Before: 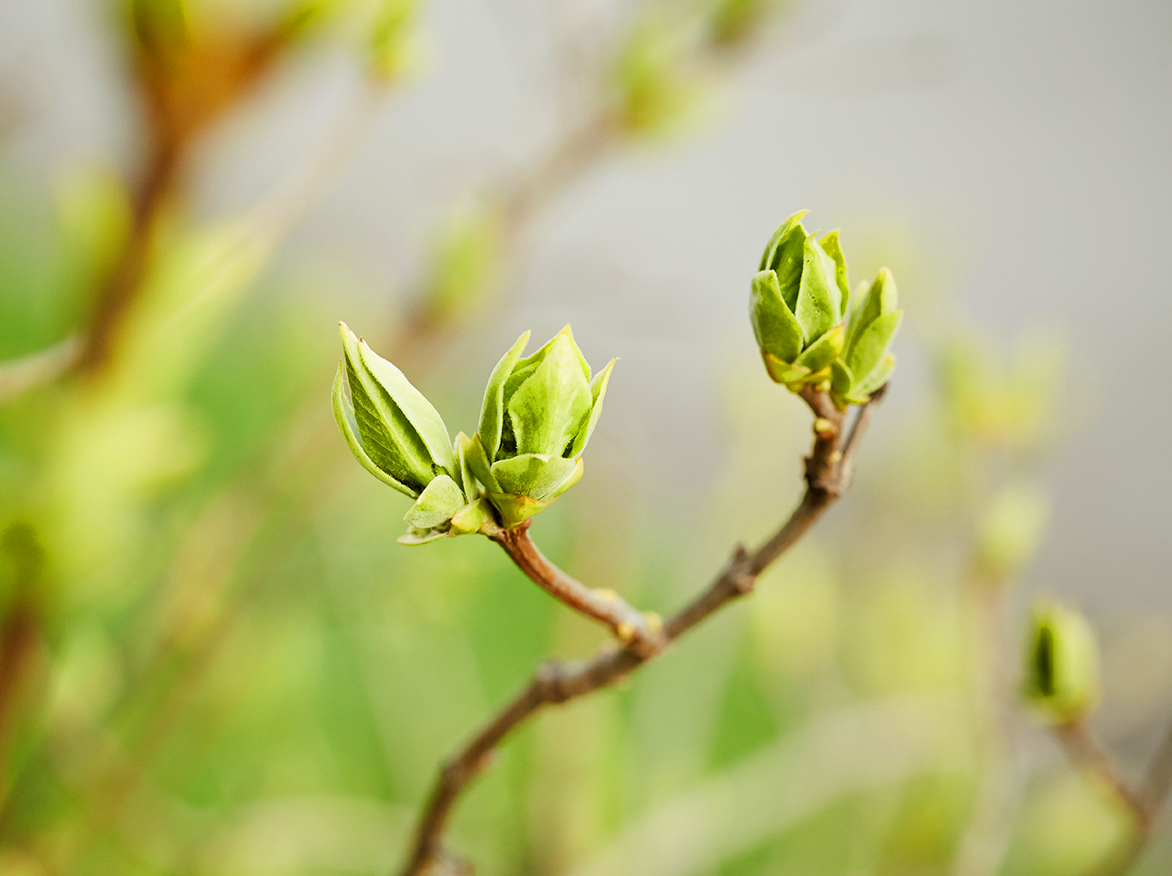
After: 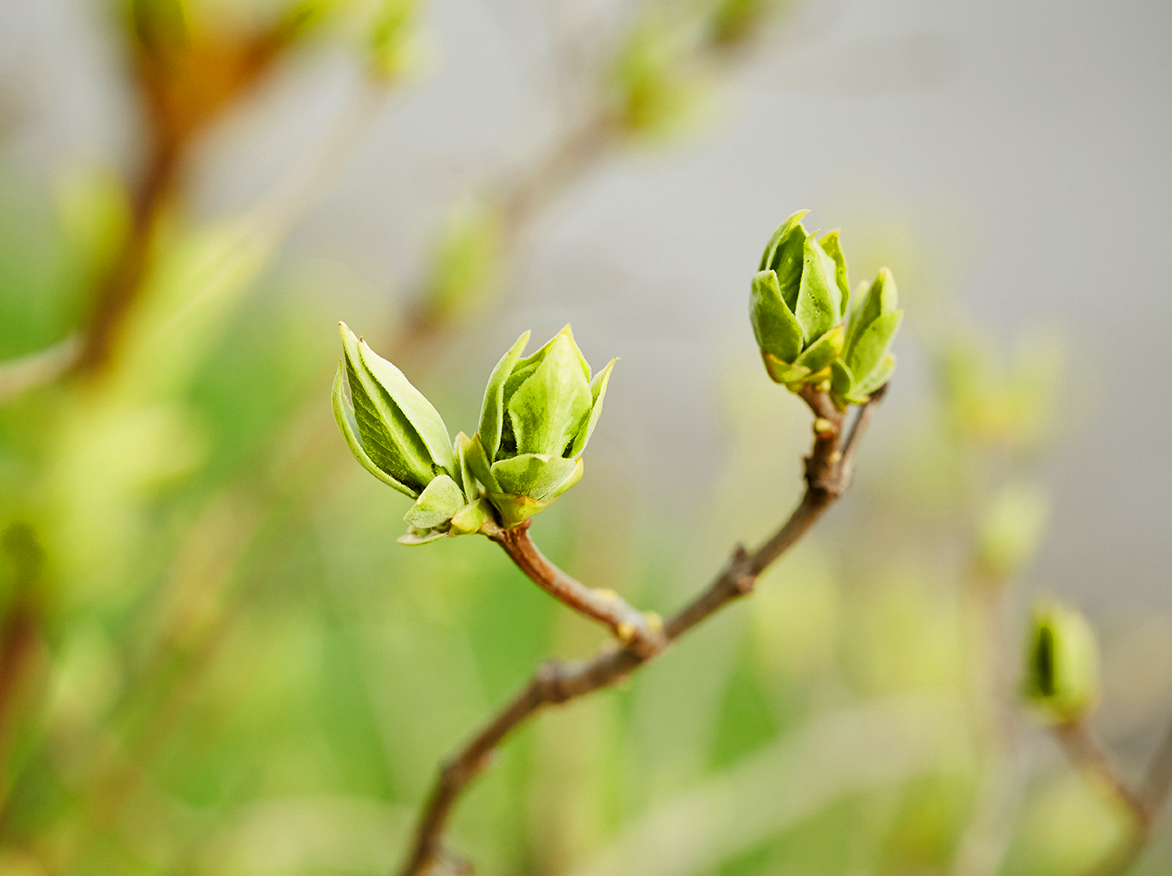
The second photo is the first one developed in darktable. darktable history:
shadows and highlights: shadows 31.65, highlights -32.17, soften with gaussian
